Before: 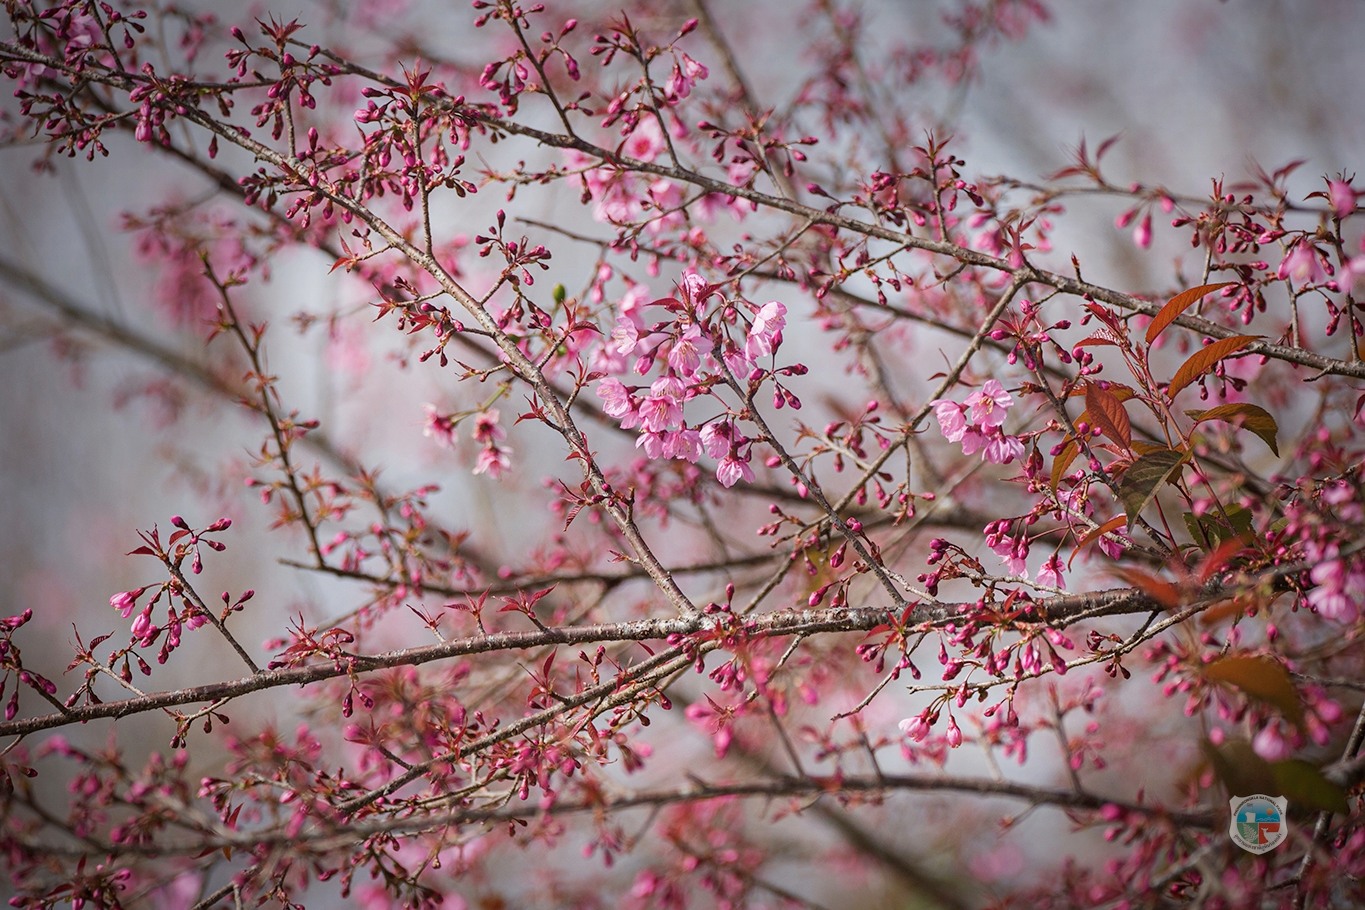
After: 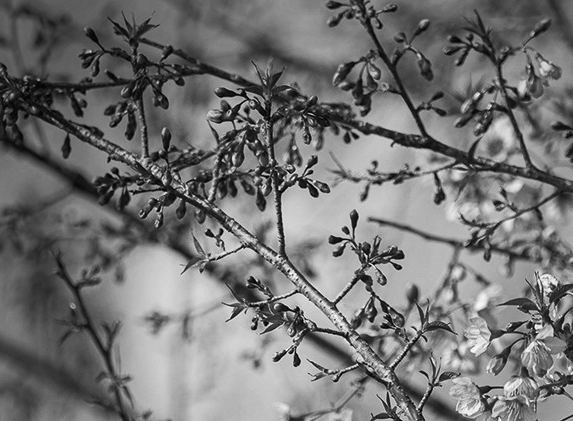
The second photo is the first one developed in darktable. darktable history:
color balance rgb: perceptual saturation grading › highlights -31.88%, perceptual saturation grading › mid-tones 5.8%, perceptual saturation grading › shadows 18.12%, perceptual brilliance grading › highlights 3.62%, perceptual brilliance grading › mid-tones -18.12%, perceptual brilliance grading › shadows -41.3%
monochrome: a 1.94, b -0.638
crop and rotate: left 10.817%, top 0.062%, right 47.194%, bottom 53.626%
